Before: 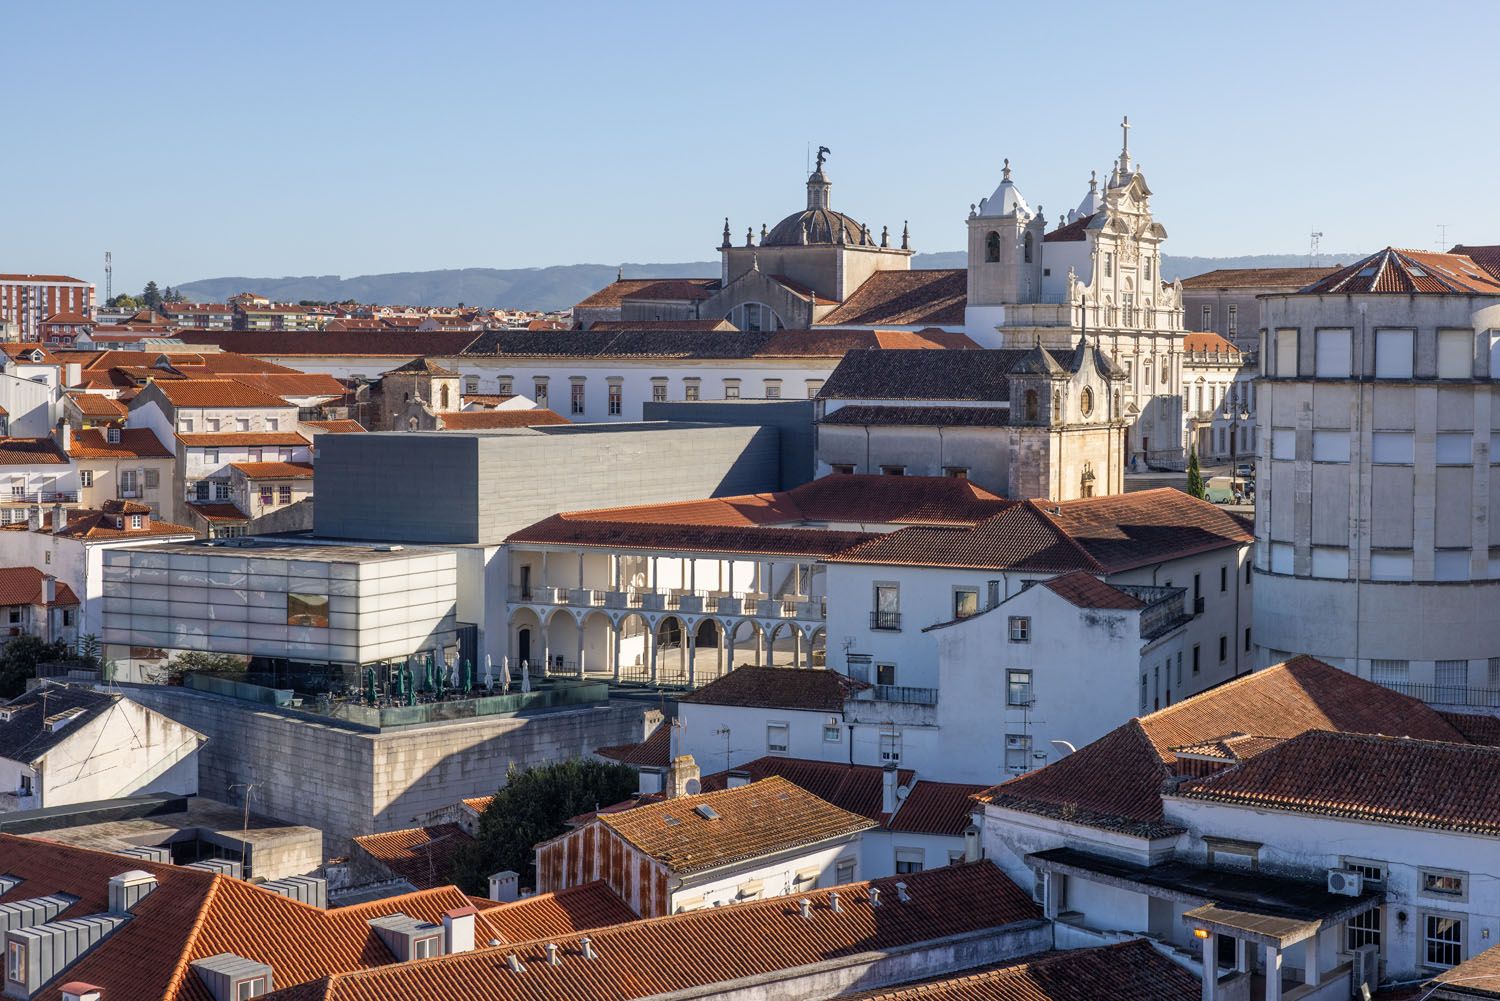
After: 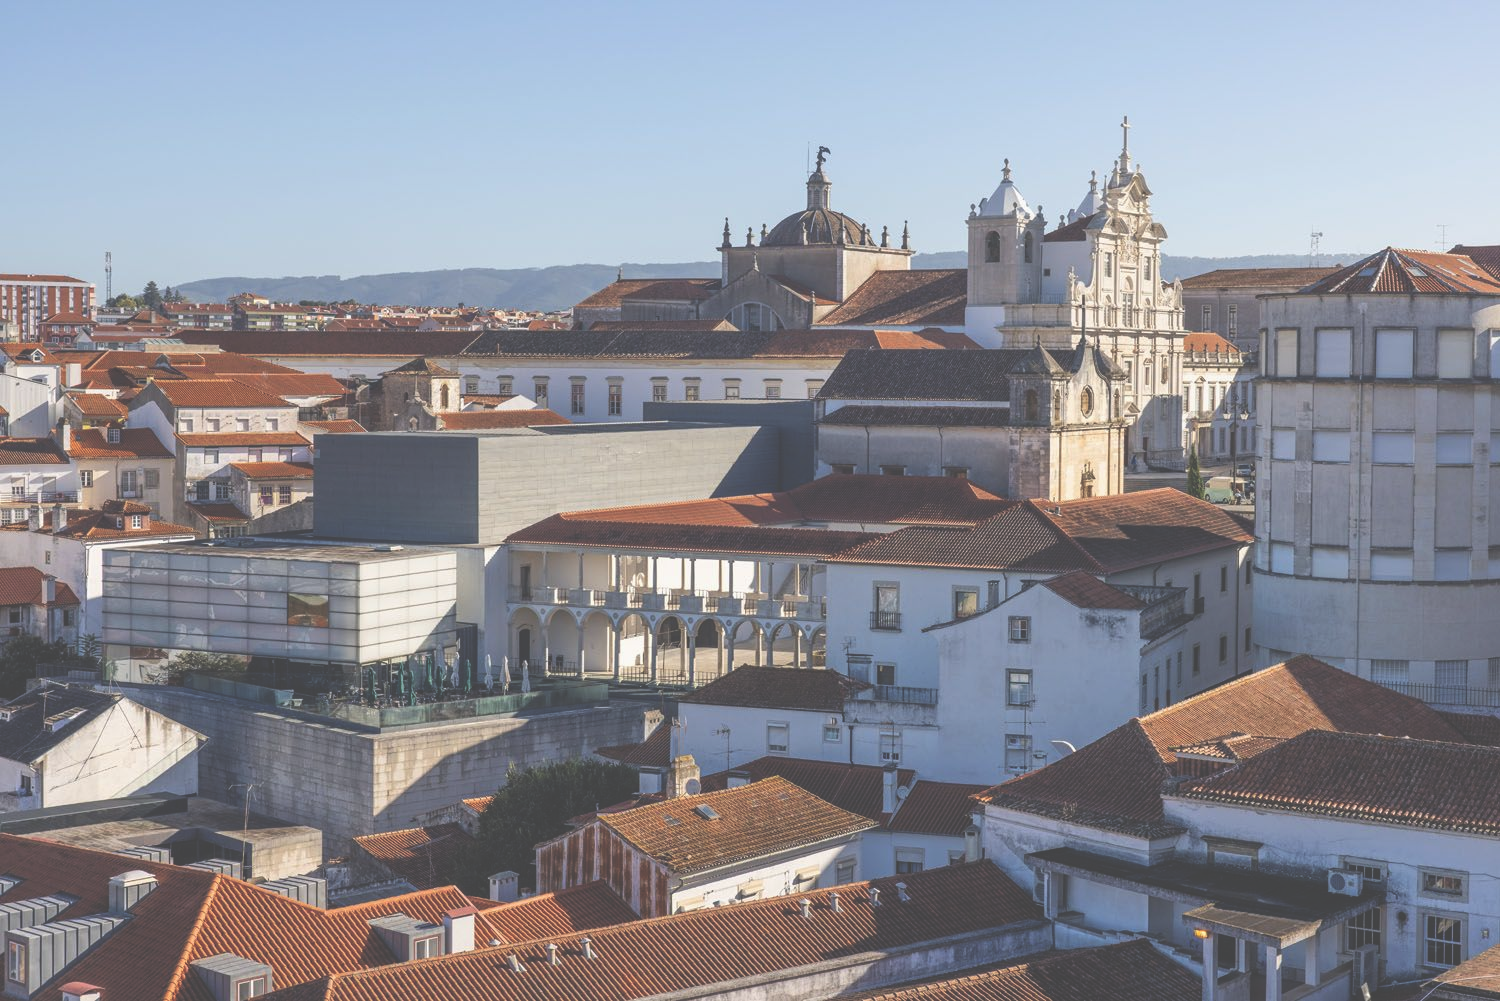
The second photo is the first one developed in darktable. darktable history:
exposure: black level correction -0.06, exposure -0.049 EV, compensate highlight preservation false
